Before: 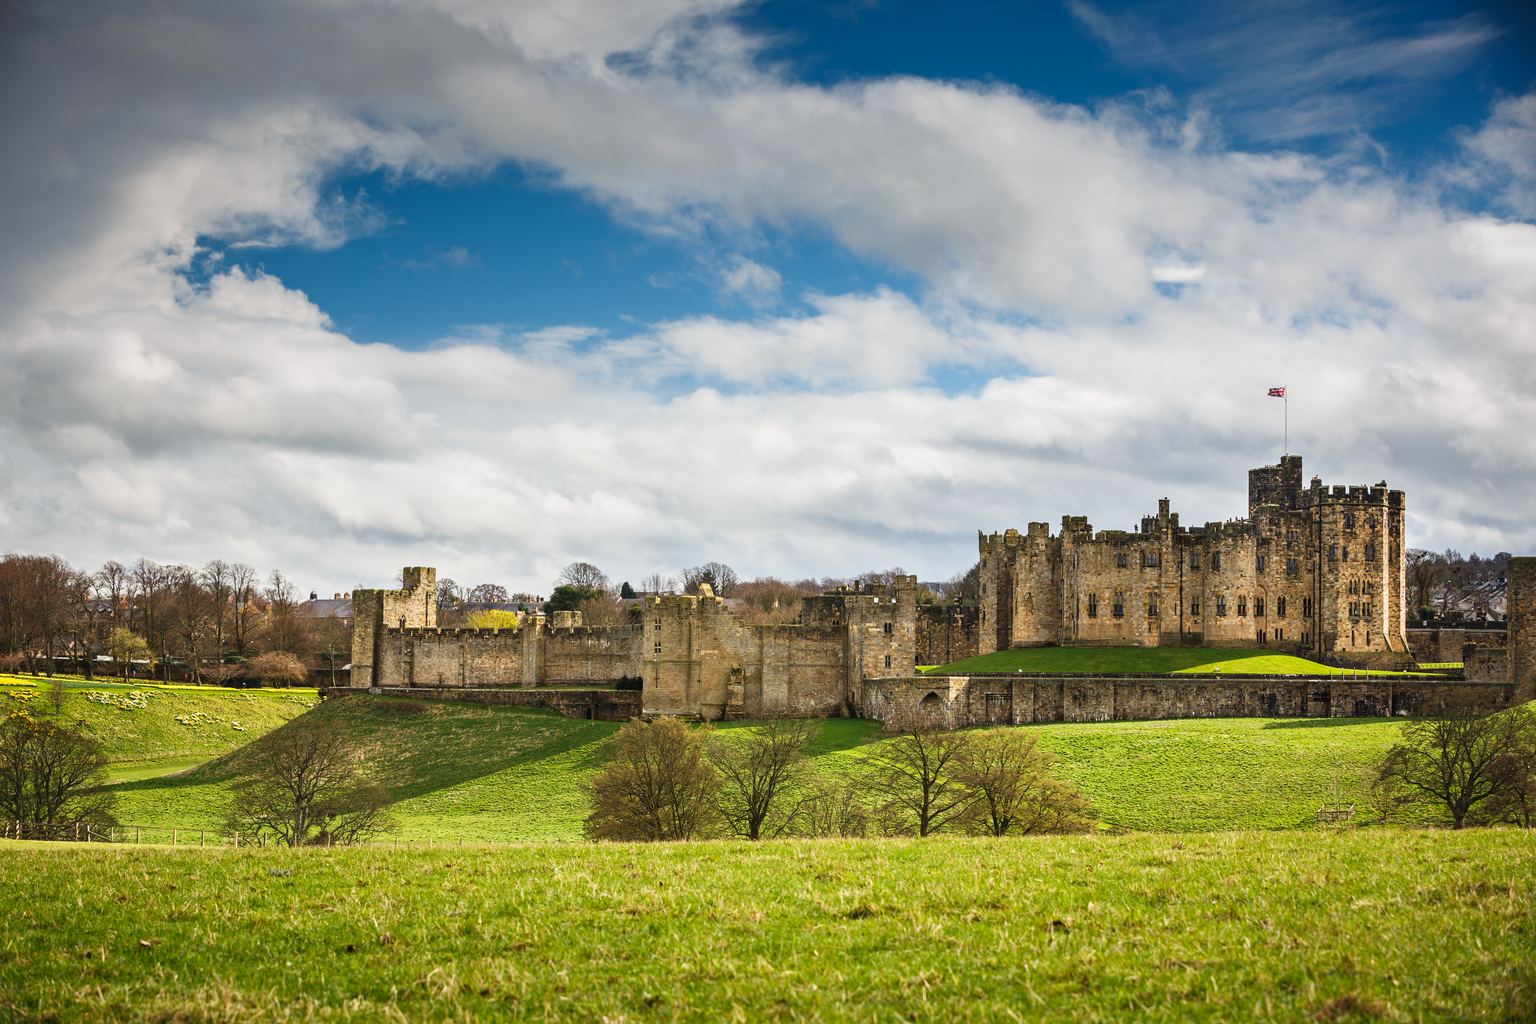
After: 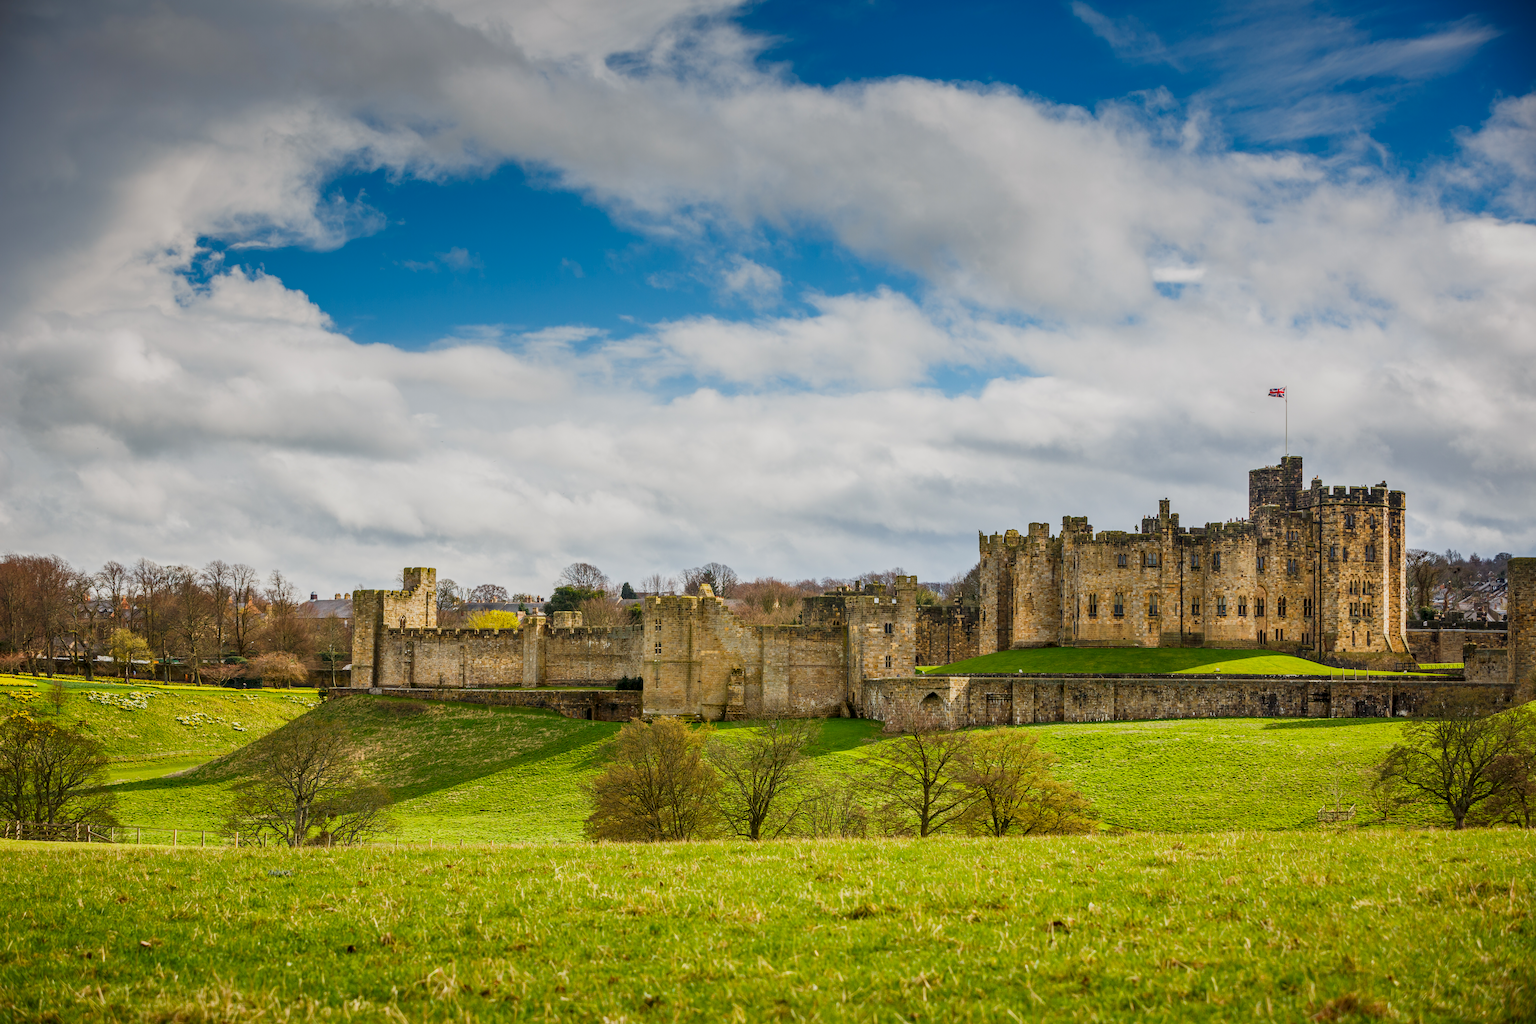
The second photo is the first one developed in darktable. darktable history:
local contrast: on, module defaults
color balance rgb: global offset › luminance -0.309%, global offset › hue 260.95°, perceptual saturation grading › global saturation 15.022%, contrast -19.875%
